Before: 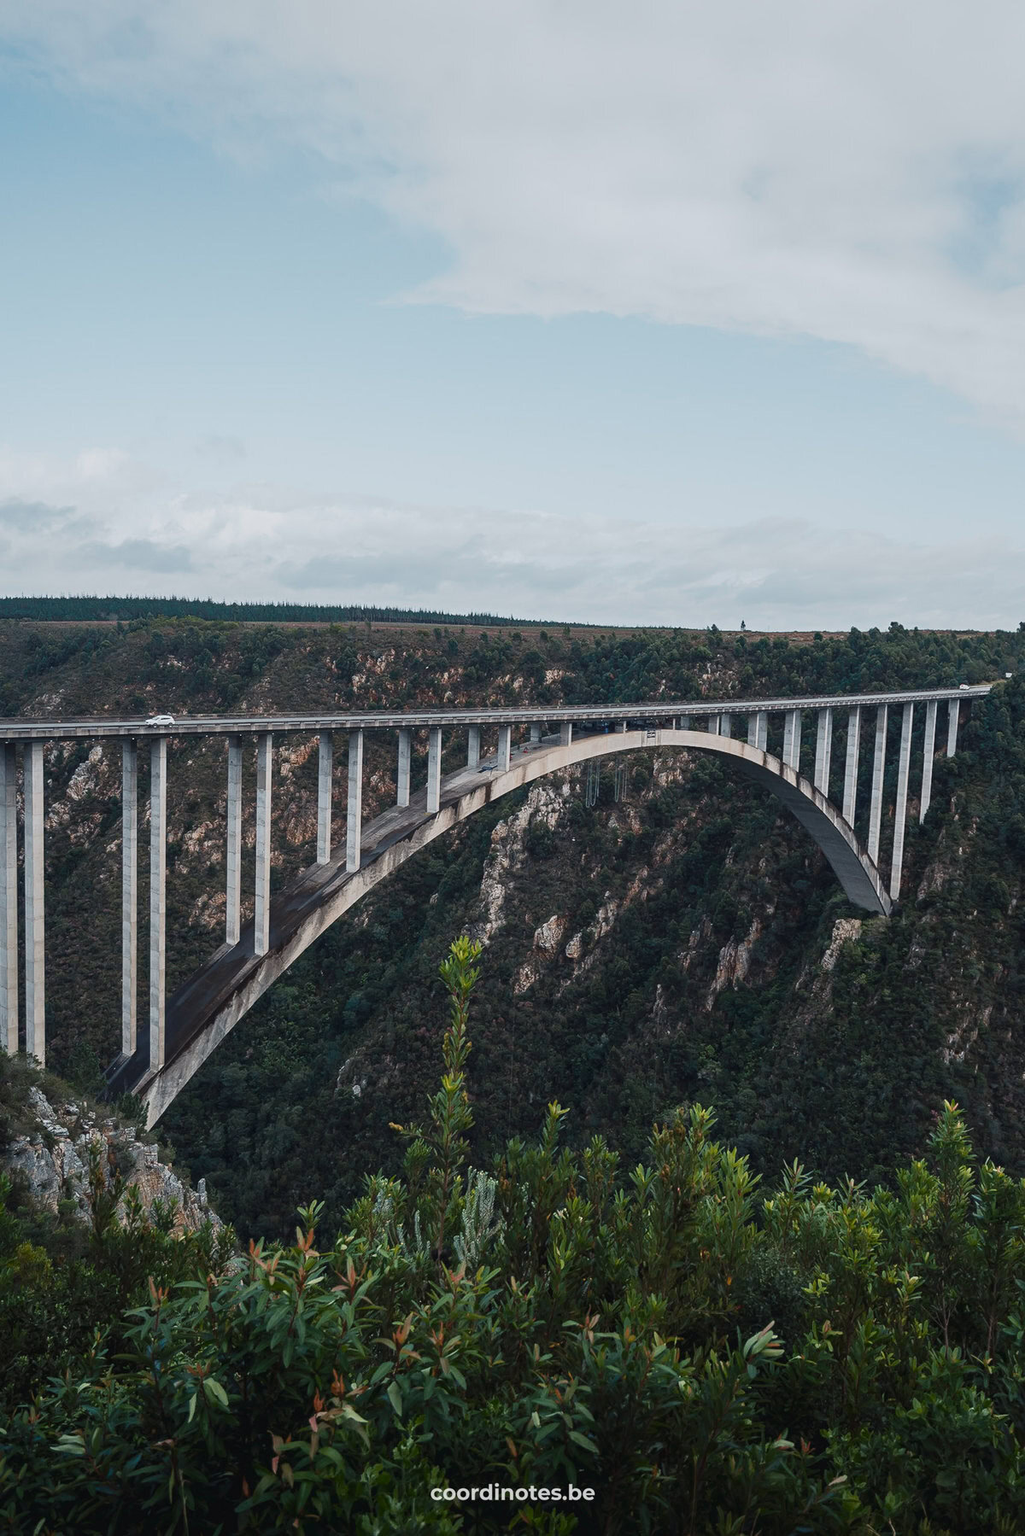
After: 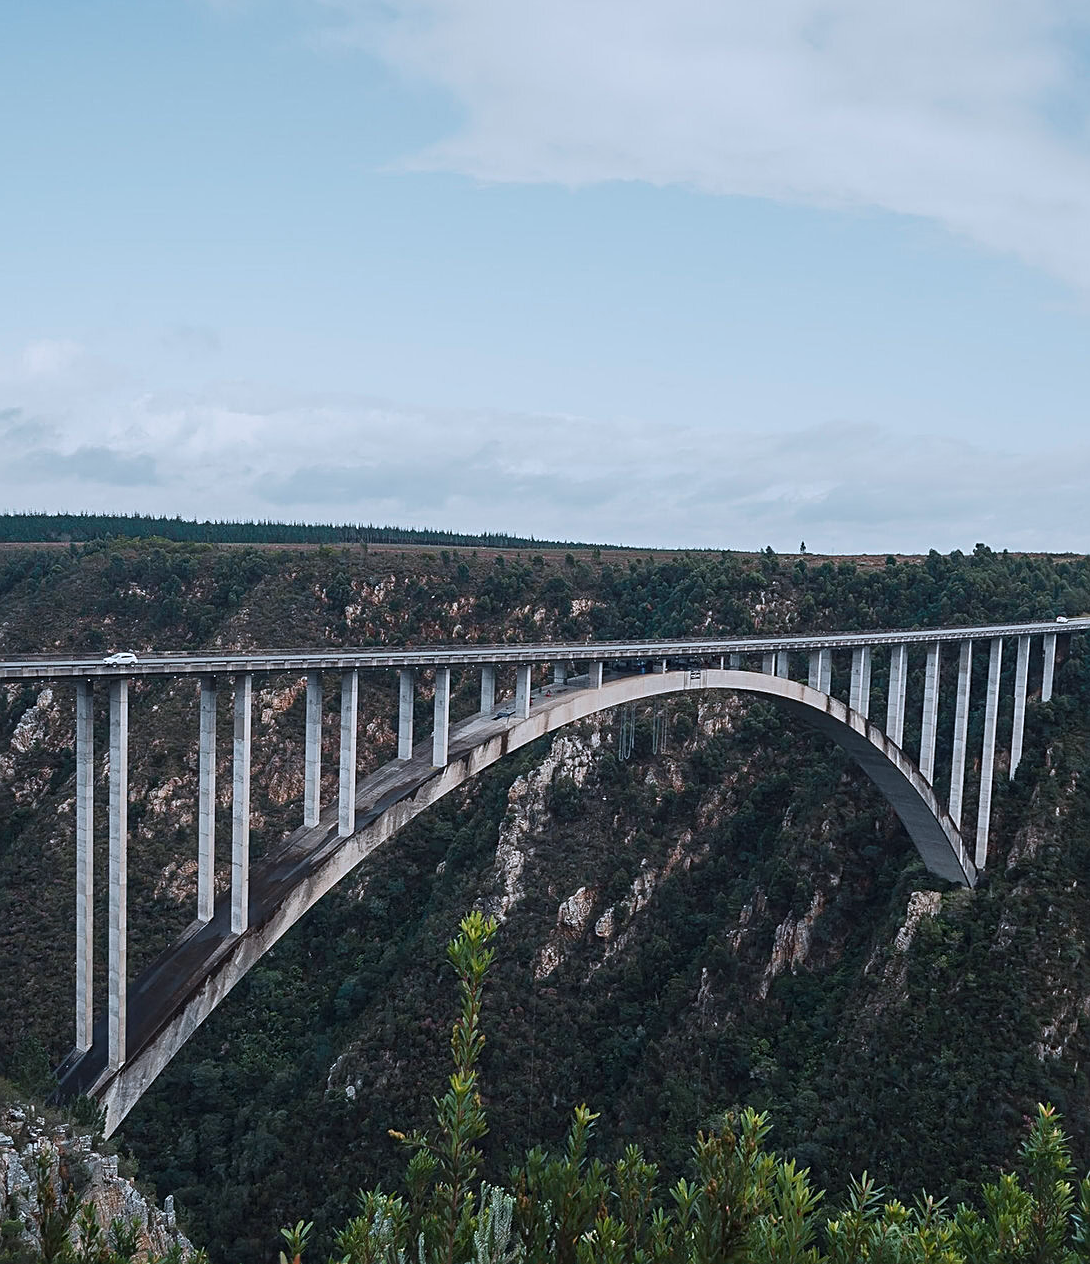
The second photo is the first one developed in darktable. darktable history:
sharpen: on, module defaults
color correction: highlights a* -0.772, highlights b* -8.92
crop: left 5.596%, top 10.314%, right 3.534%, bottom 19.395%
tone equalizer: on, module defaults
